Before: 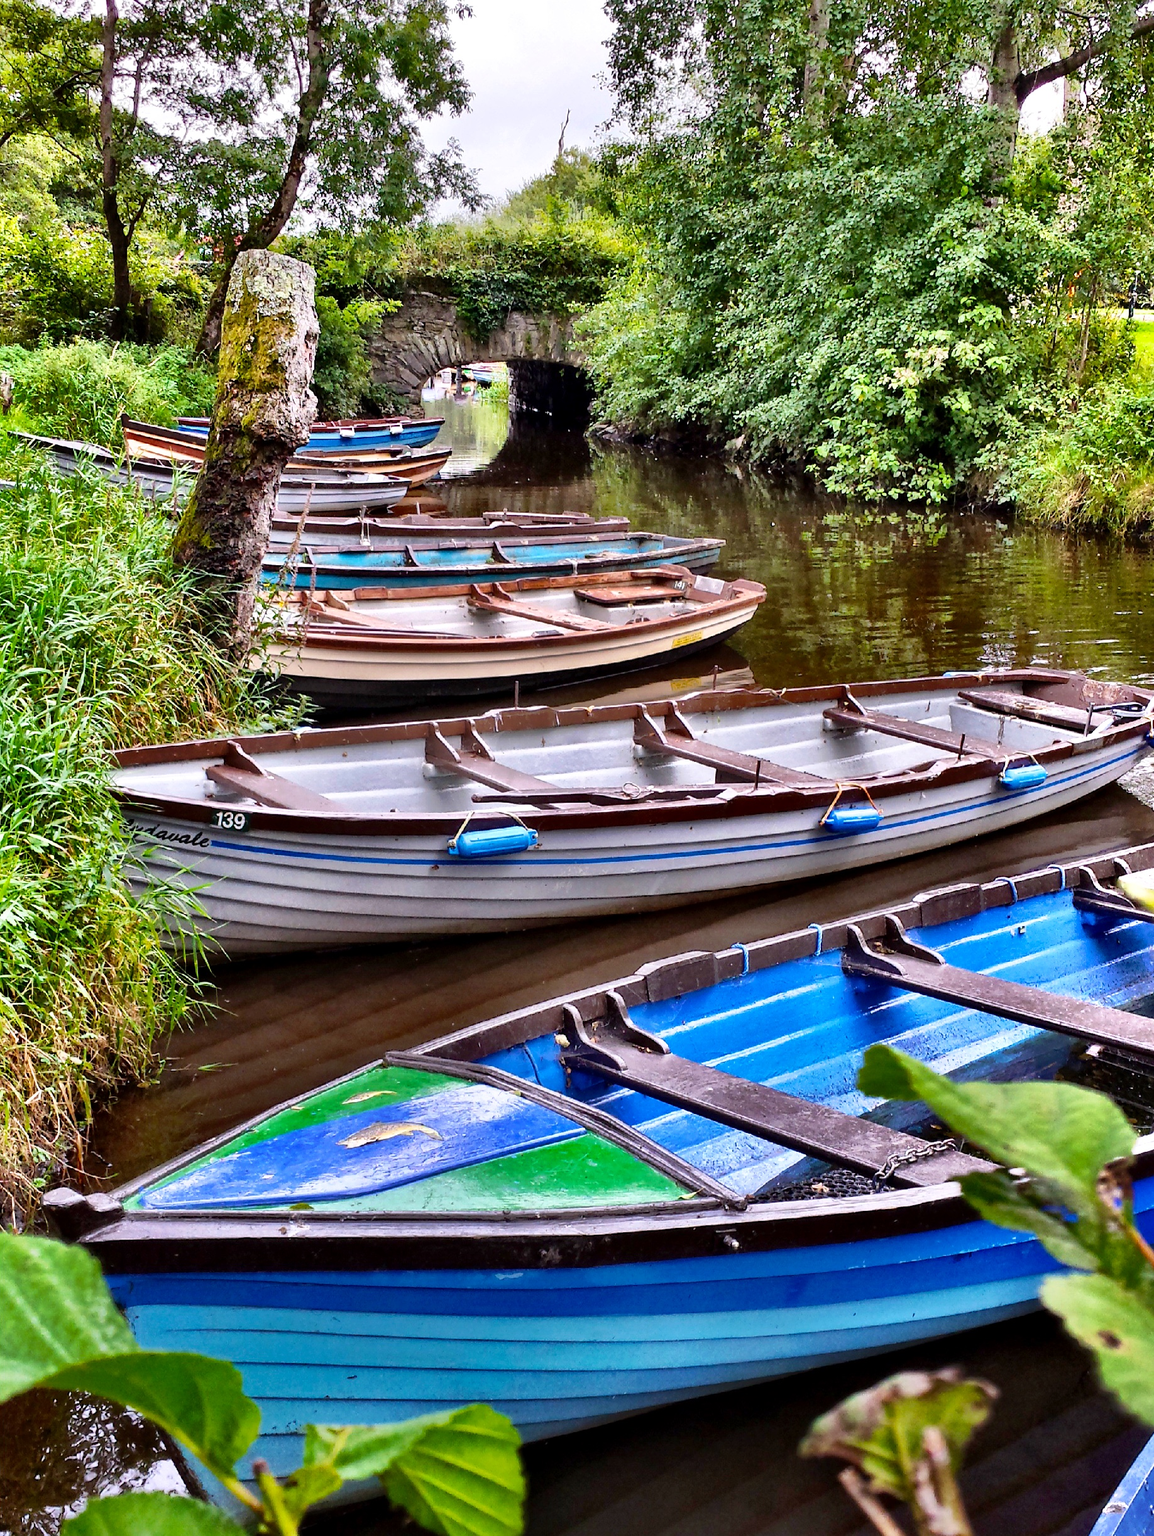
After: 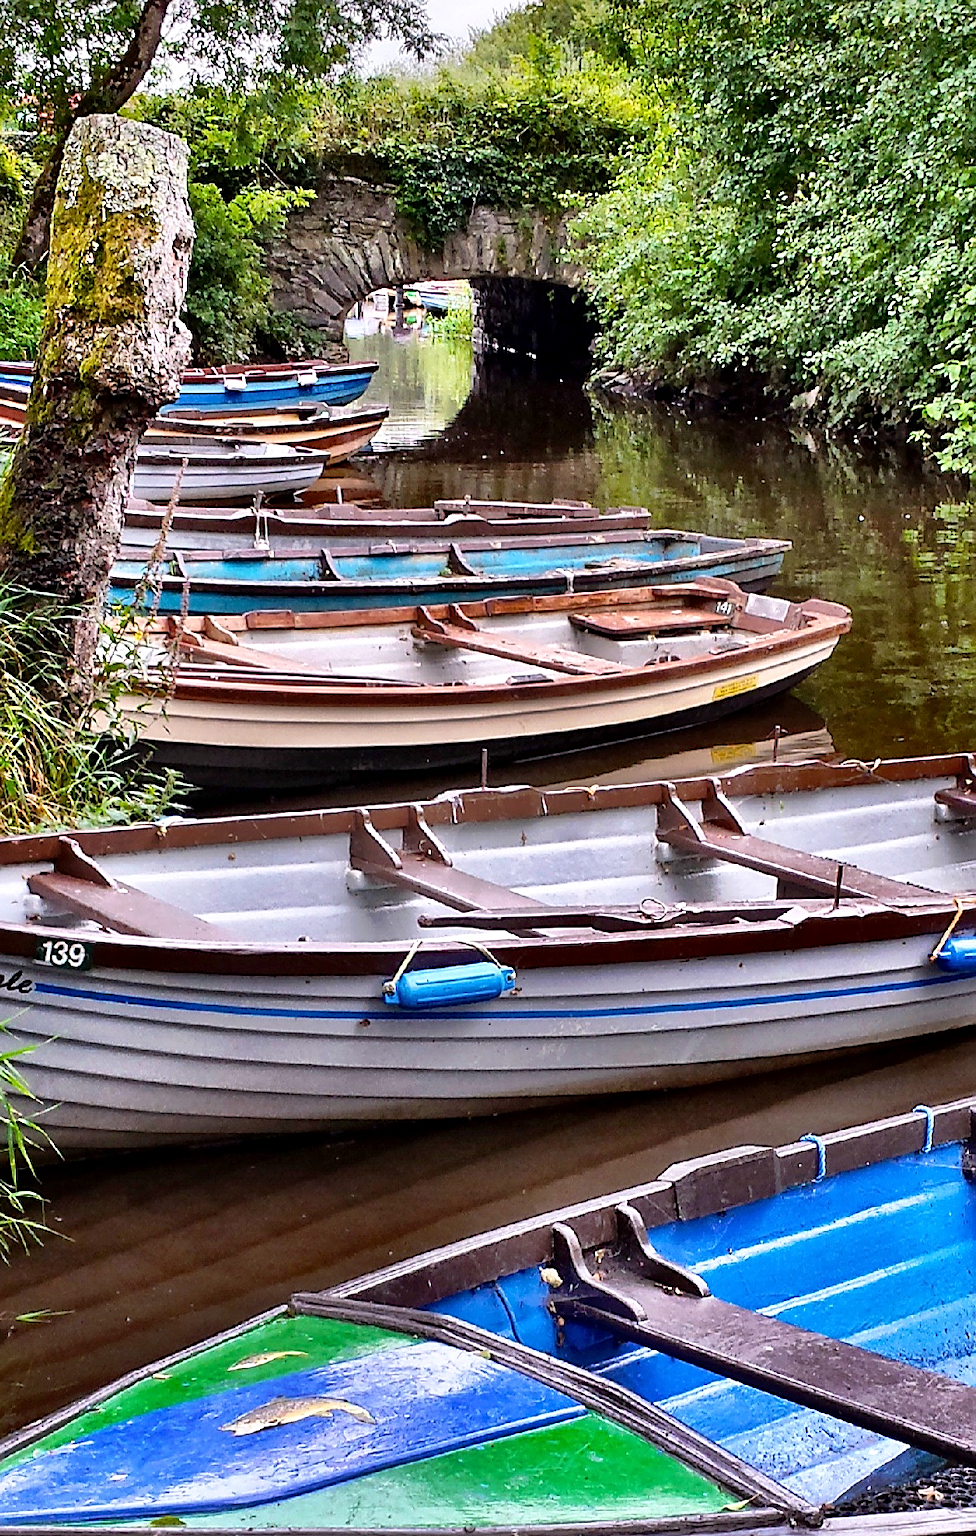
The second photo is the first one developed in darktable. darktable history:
crop: left 16.245%, top 11.207%, right 26.184%, bottom 20.742%
sharpen: on, module defaults
